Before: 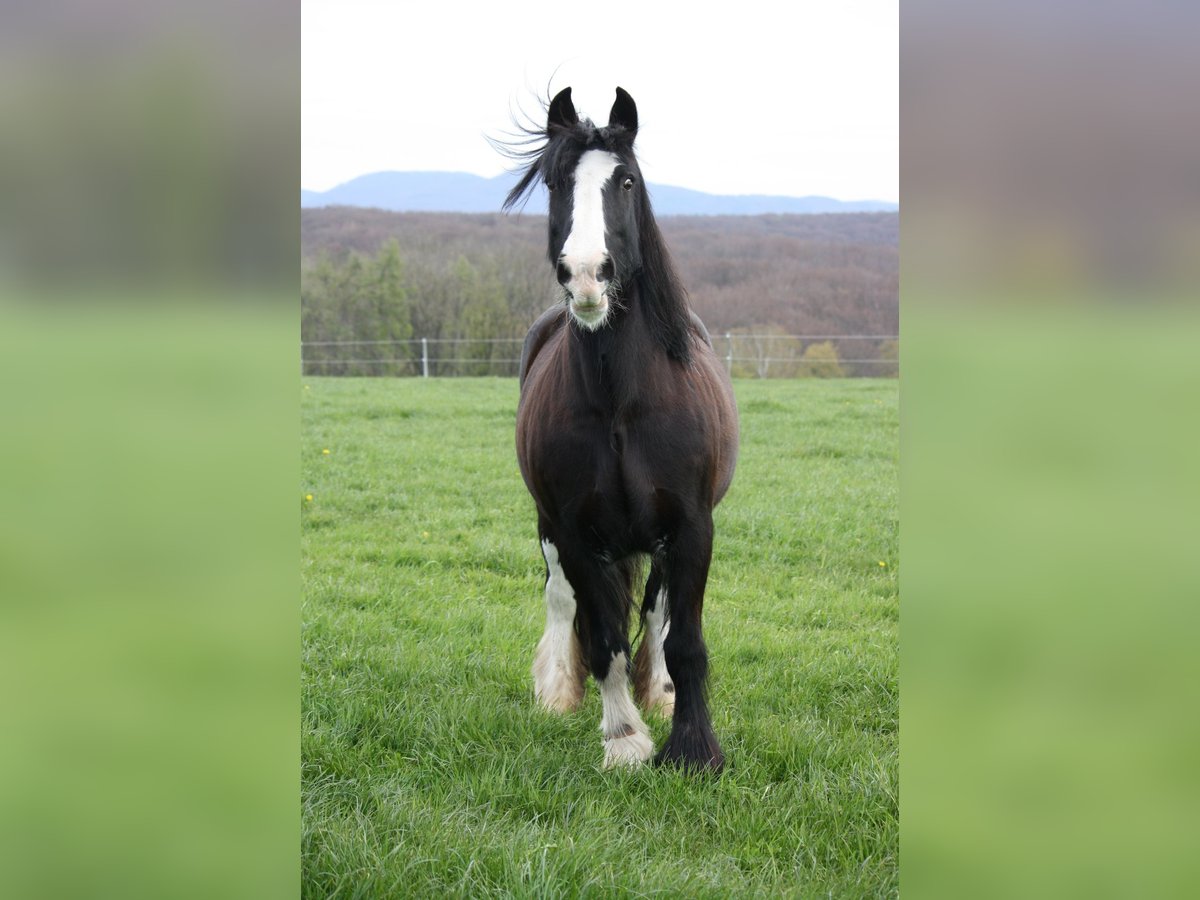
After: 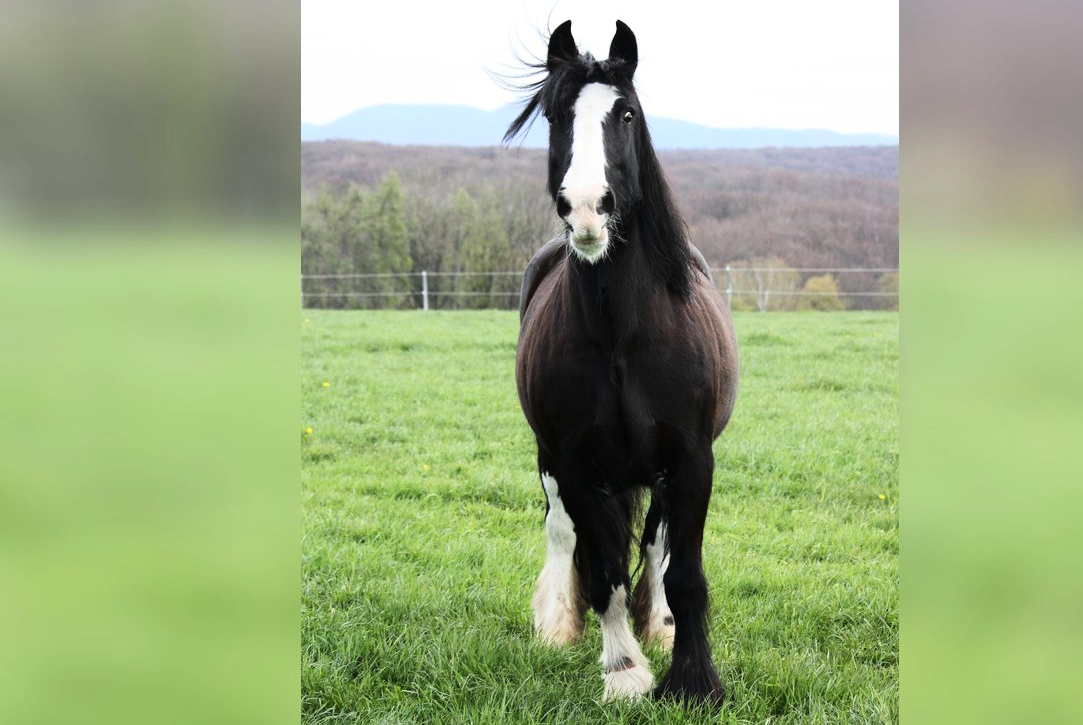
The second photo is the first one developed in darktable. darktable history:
crop: top 7.49%, right 9.717%, bottom 11.943%
tone curve: curves: ch0 [(0, 0) (0.195, 0.109) (0.751, 0.848) (1, 1)], color space Lab, linked channels, preserve colors none
